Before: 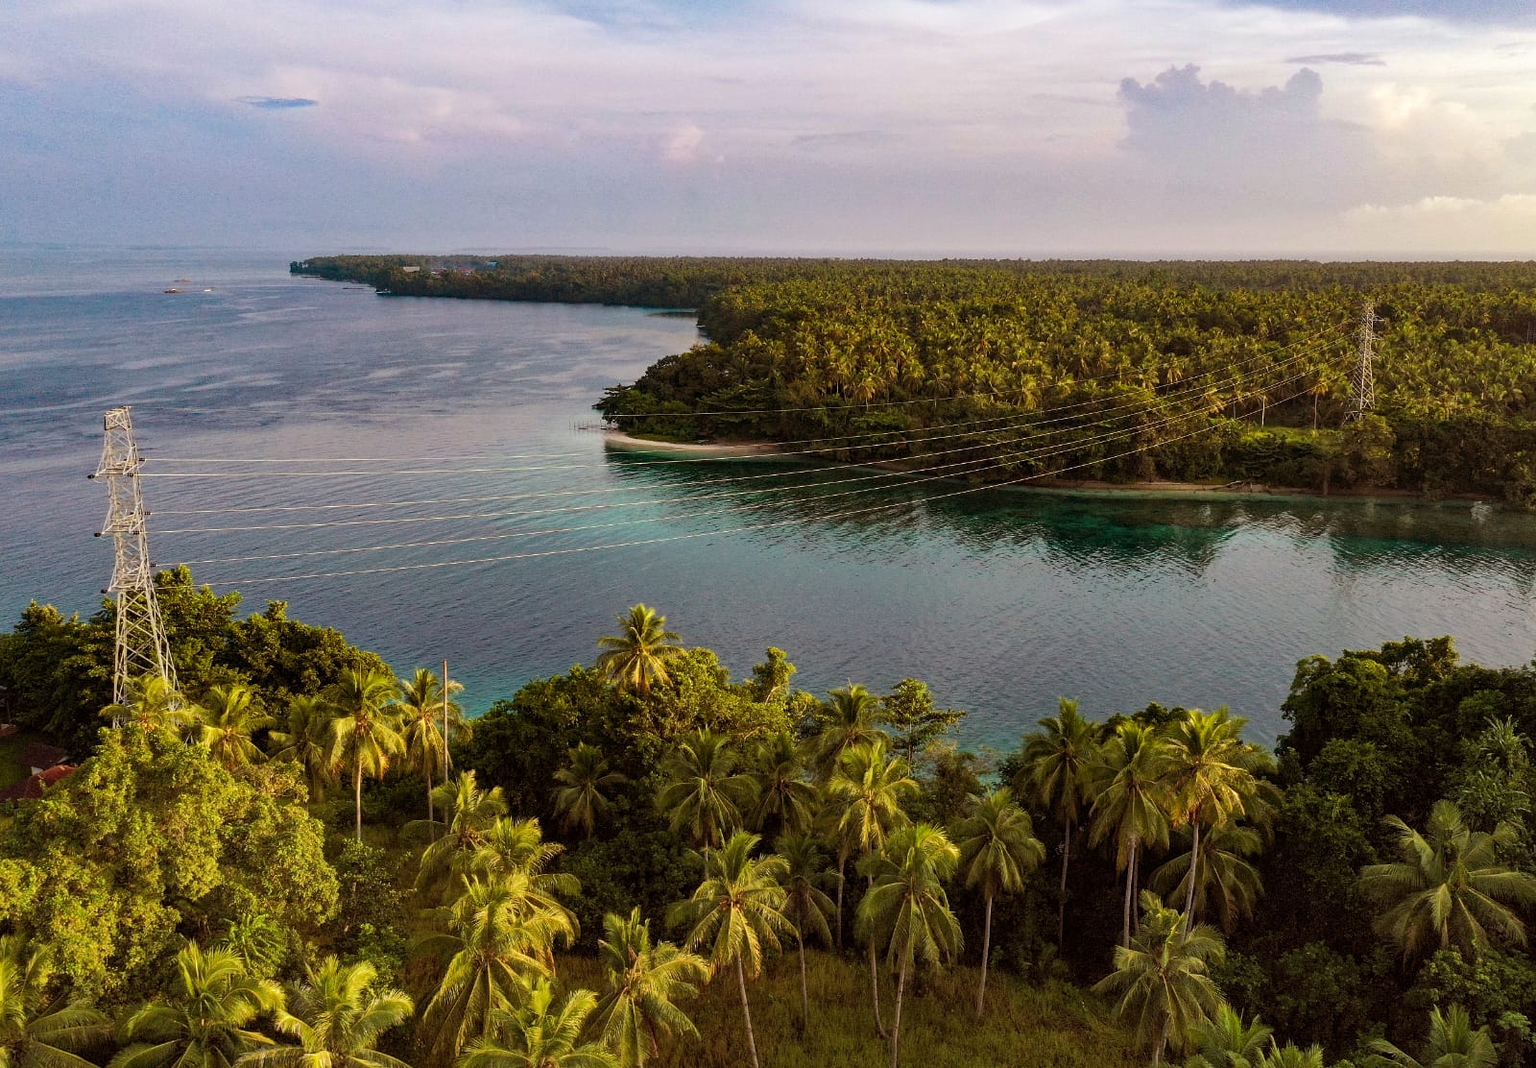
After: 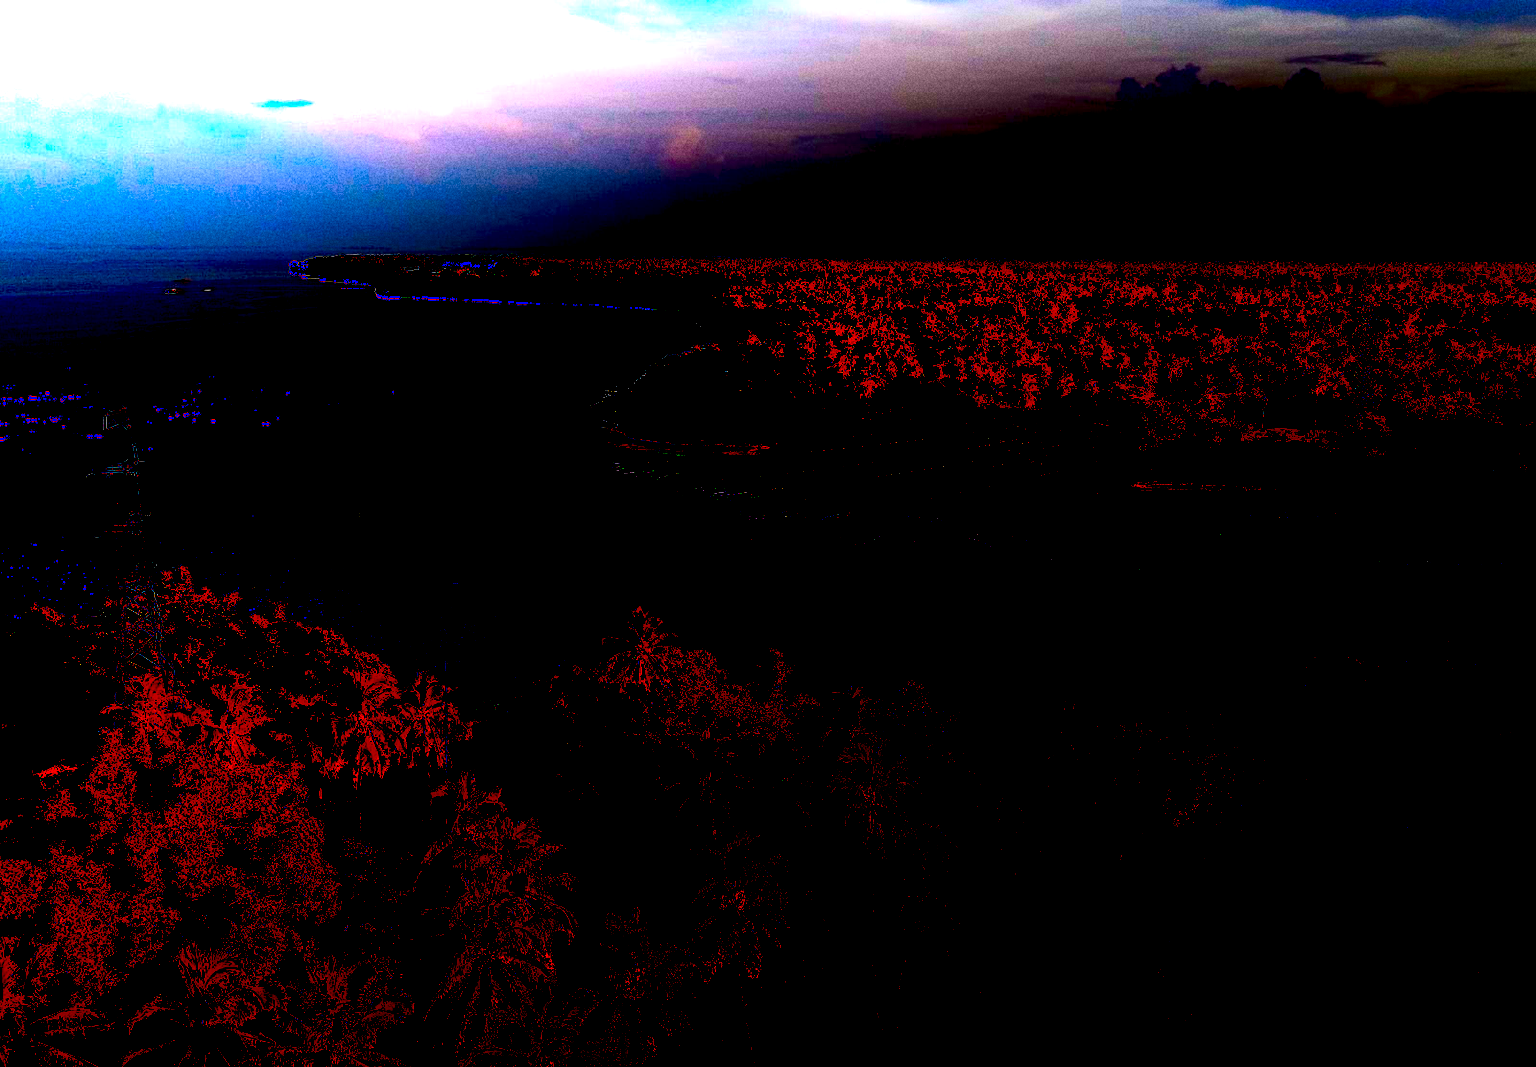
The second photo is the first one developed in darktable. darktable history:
tone equalizer: -7 EV 0.15 EV, -6 EV 0.6 EV, -5 EV 1.15 EV, -4 EV 1.33 EV, -3 EV 1.15 EV, -2 EV 0.6 EV, -1 EV 0.15 EV, mask exposure compensation -0.5 EV
exposure: black level correction 0.1, exposure 3 EV, compensate highlight preservation false
grain: coarseness 11.82 ISO, strength 36.67%, mid-tones bias 74.17%
local contrast: on, module defaults
